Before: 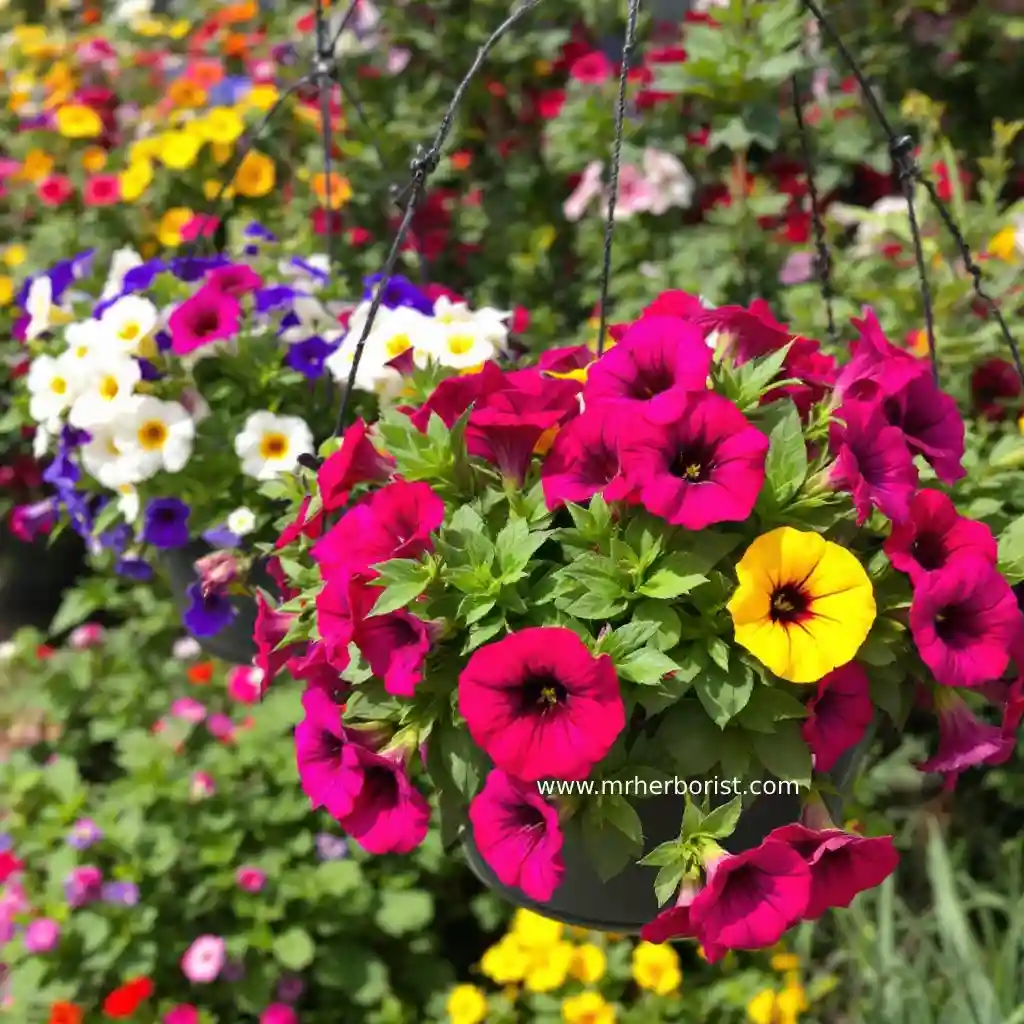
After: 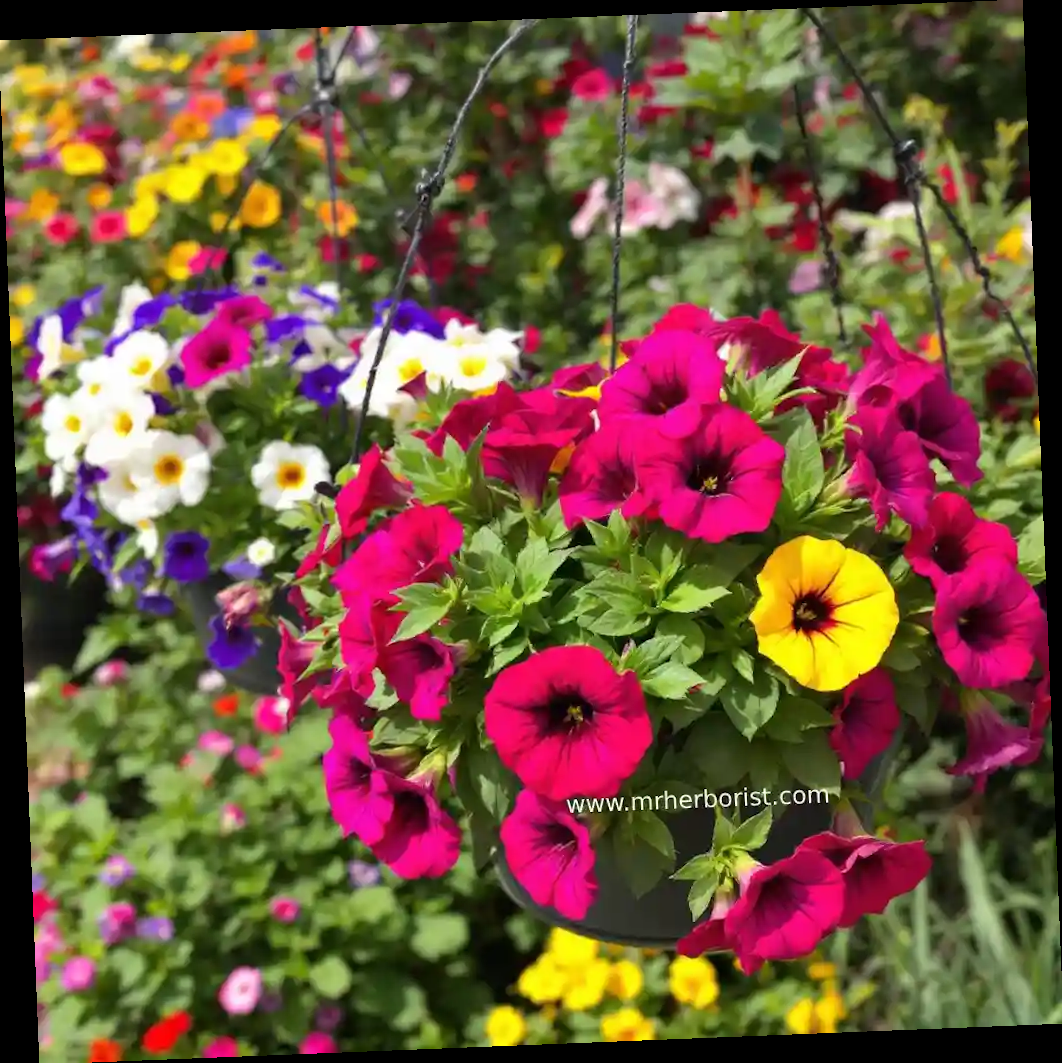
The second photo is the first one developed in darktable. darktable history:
crop and rotate: left 0.126%
rotate and perspective: rotation -2.29°, automatic cropping off
